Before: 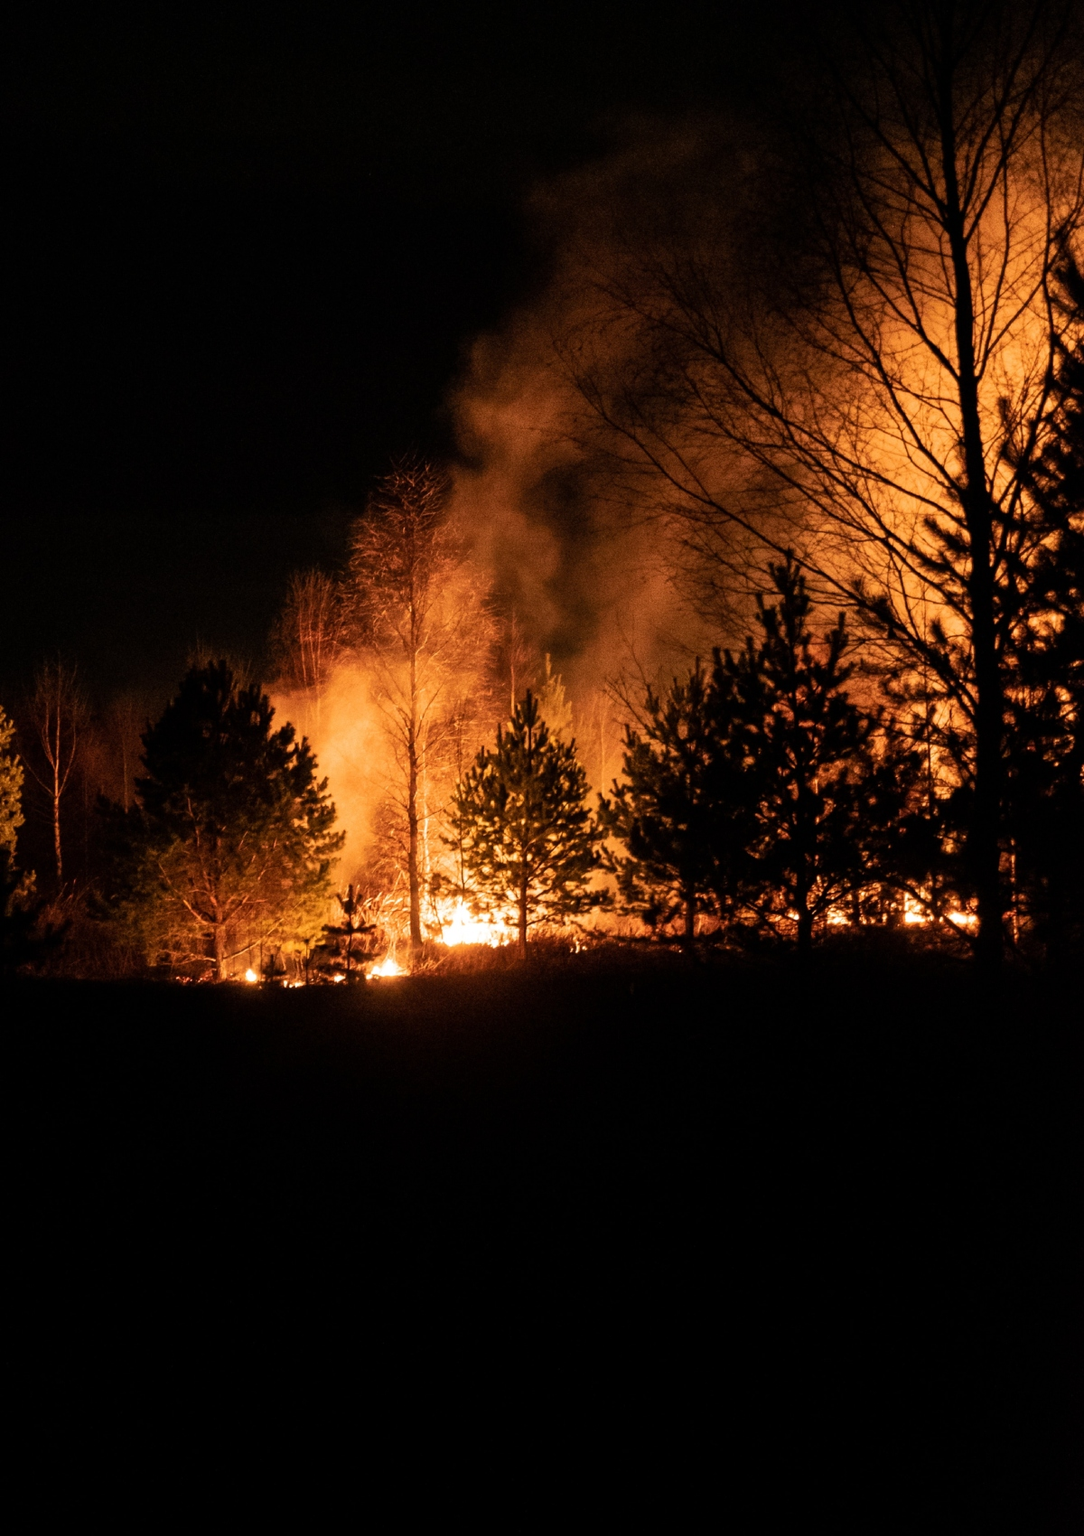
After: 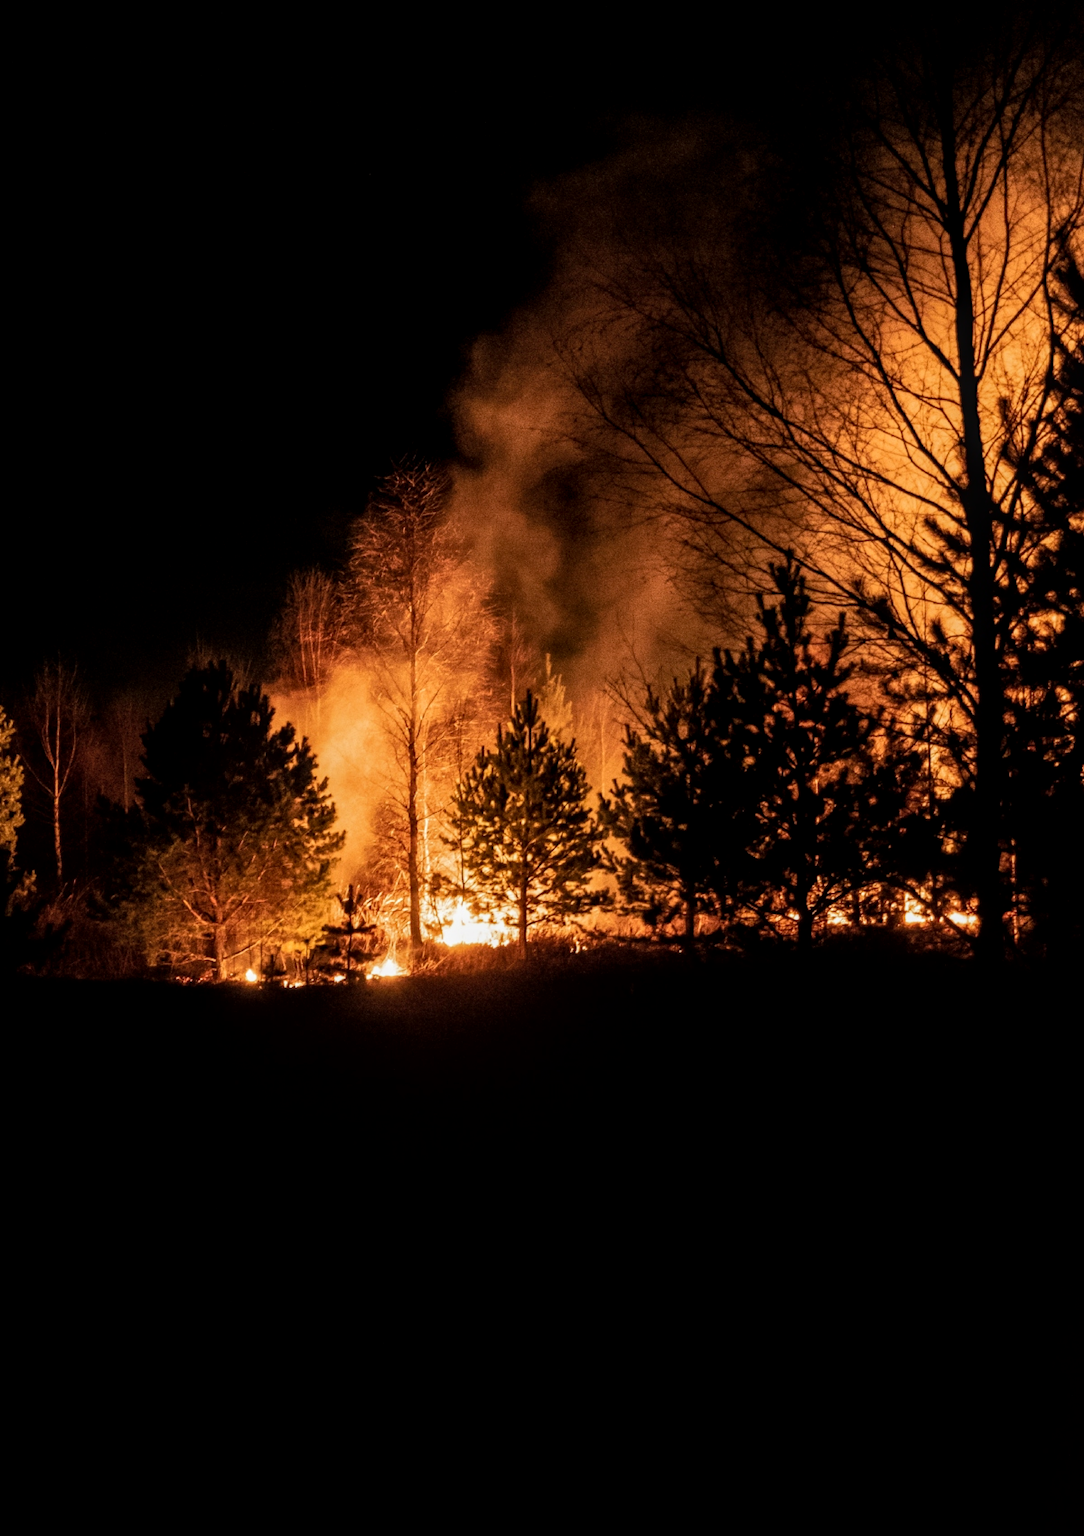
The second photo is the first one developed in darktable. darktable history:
exposure: black level correction 0.002, exposure -0.1 EV, compensate highlight preservation false
local contrast: on, module defaults
